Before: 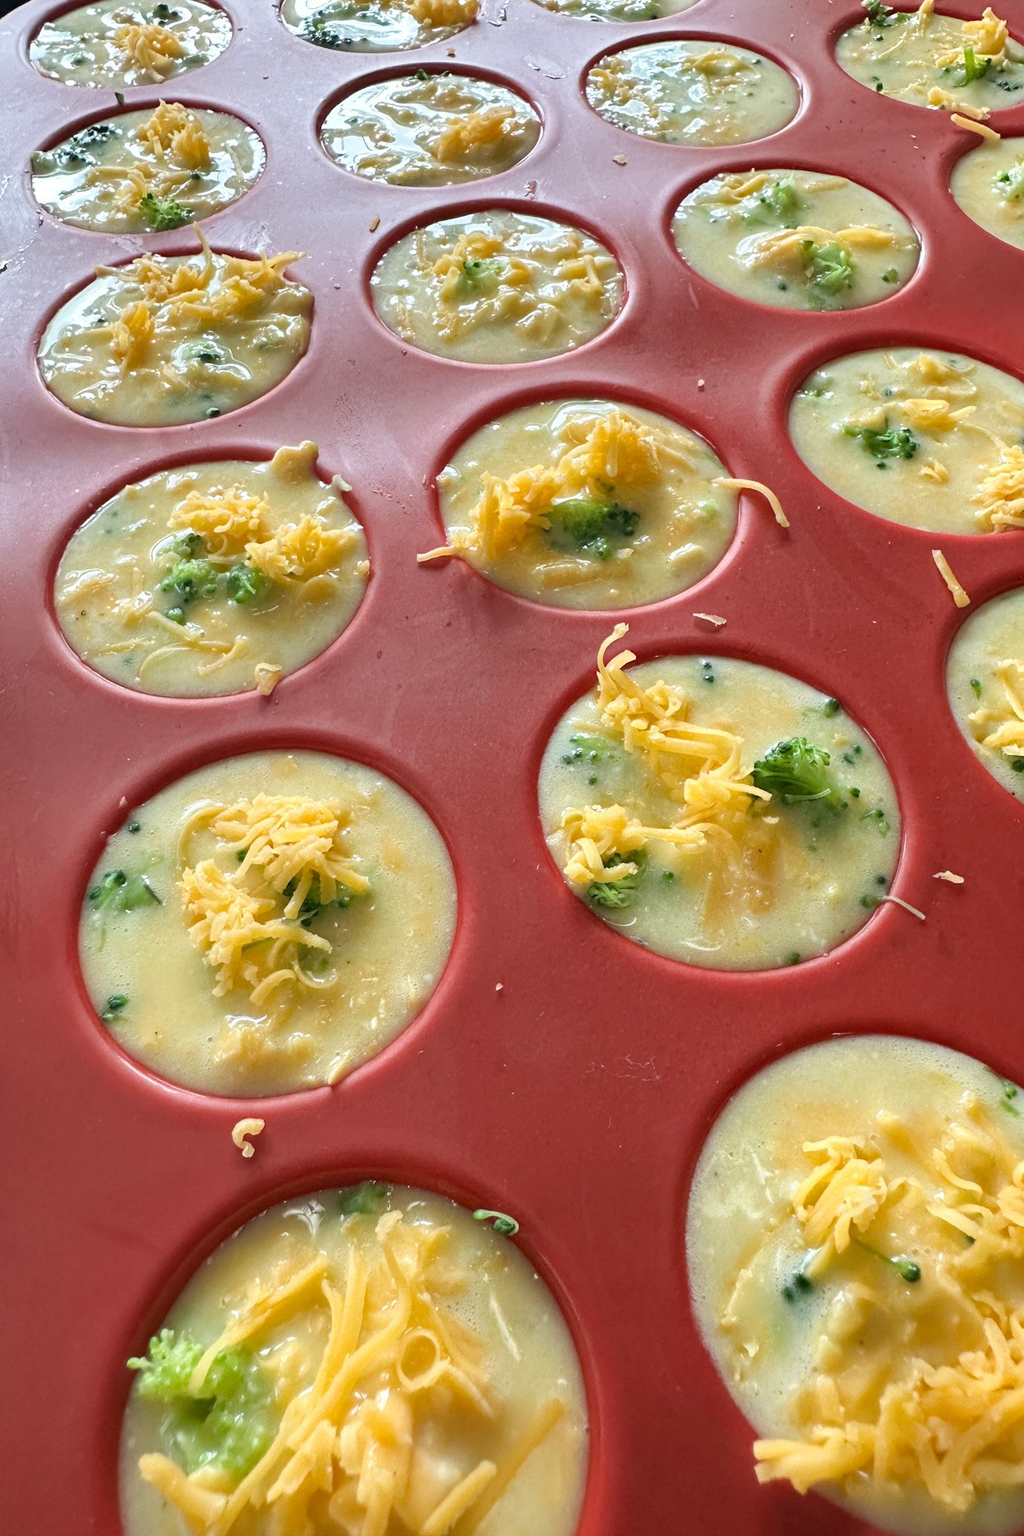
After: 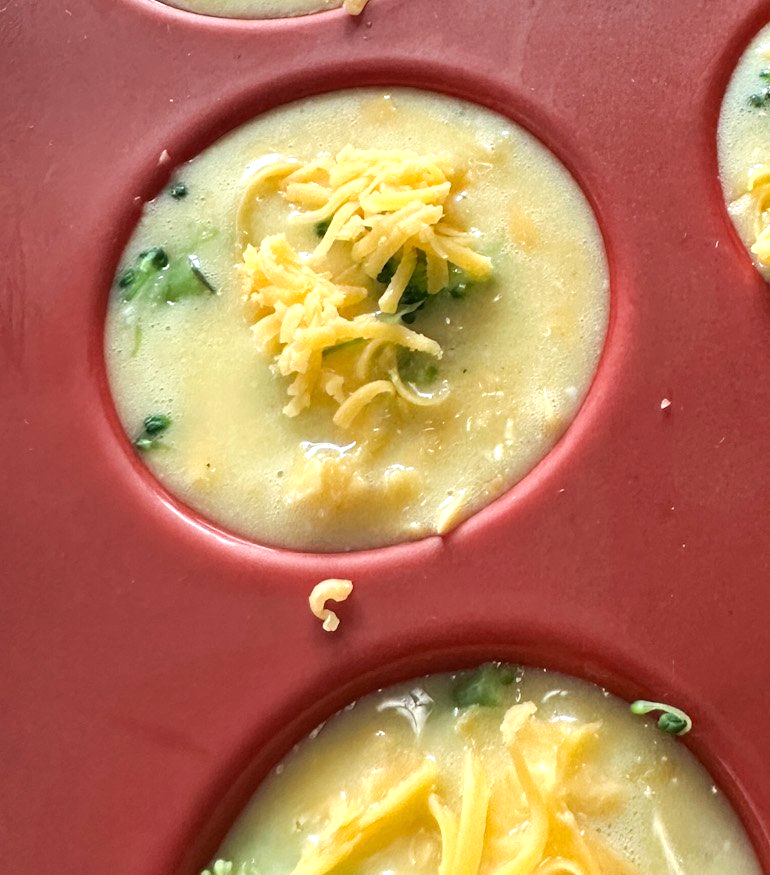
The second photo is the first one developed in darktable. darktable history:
tone equalizer: -8 EV -0.45 EV, -7 EV -0.363 EV, -6 EV -0.357 EV, -5 EV -0.21 EV, -3 EV 0.242 EV, -2 EV 0.349 EV, -1 EV 0.402 EV, +0 EV 0.426 EV, edges refinement/feathering 500, mask exposure compensation -1.57 EV, preserve details no
crop: top 44.554%, right 43.544%, bottom 12.7%
